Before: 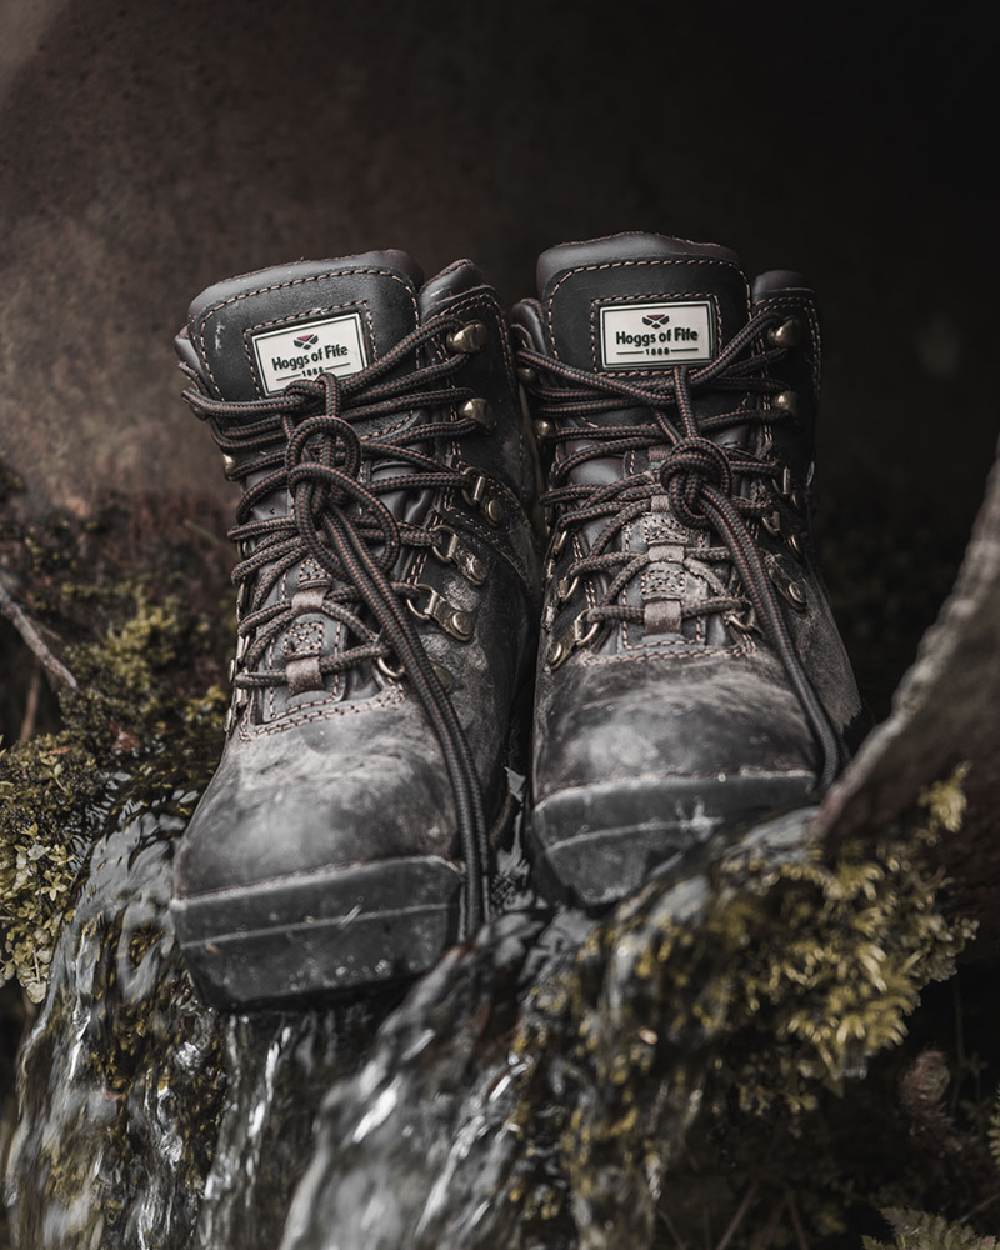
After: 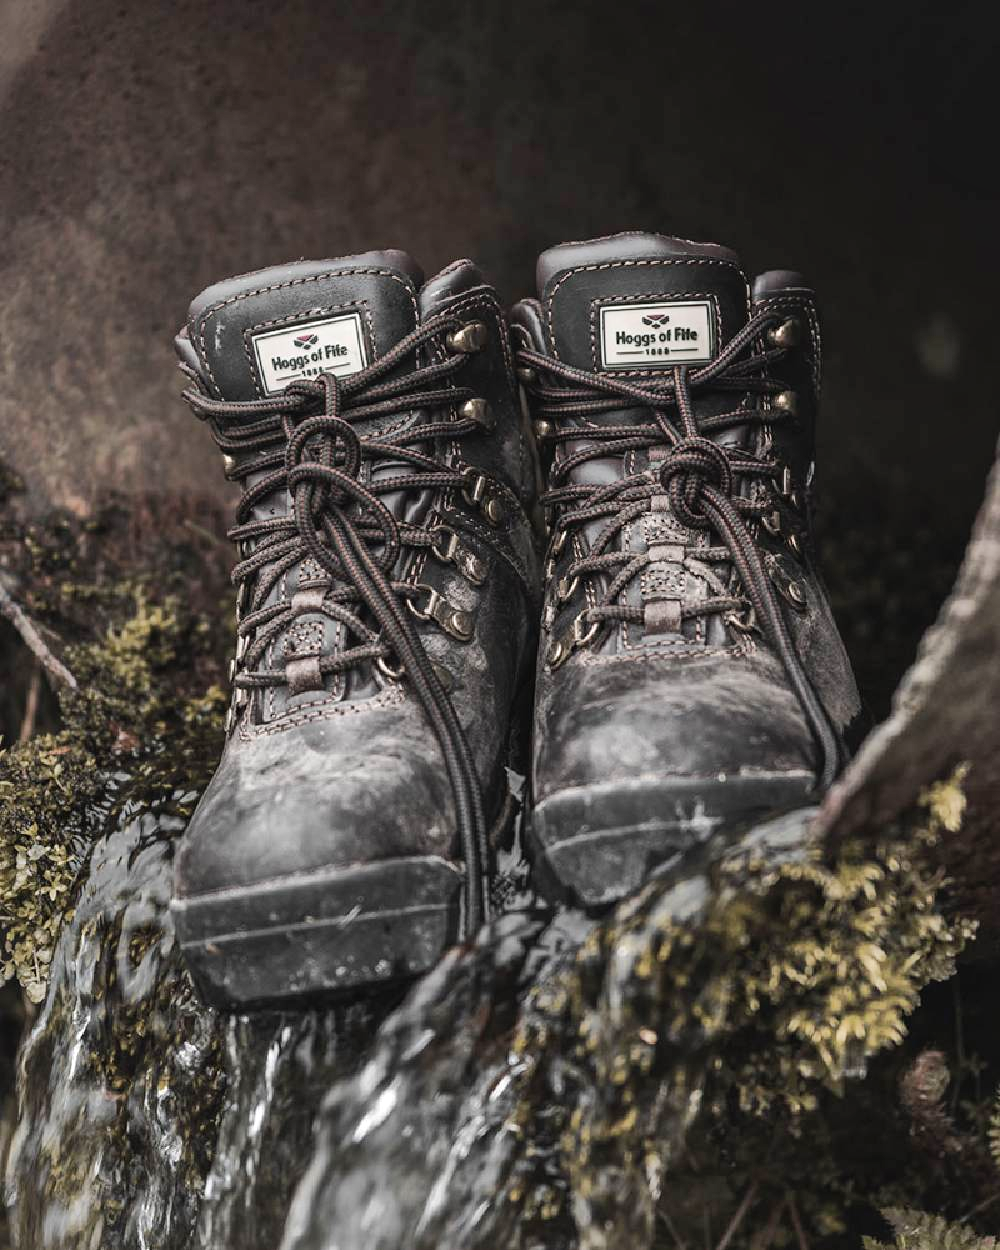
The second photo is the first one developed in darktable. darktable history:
exposure: compensate highlight preservation false
shadows and highlights: low approximation 0.01, soften with gaussian
tone equalizer: on, module defaults
levels: levels [0, 0.476, 0.951]
